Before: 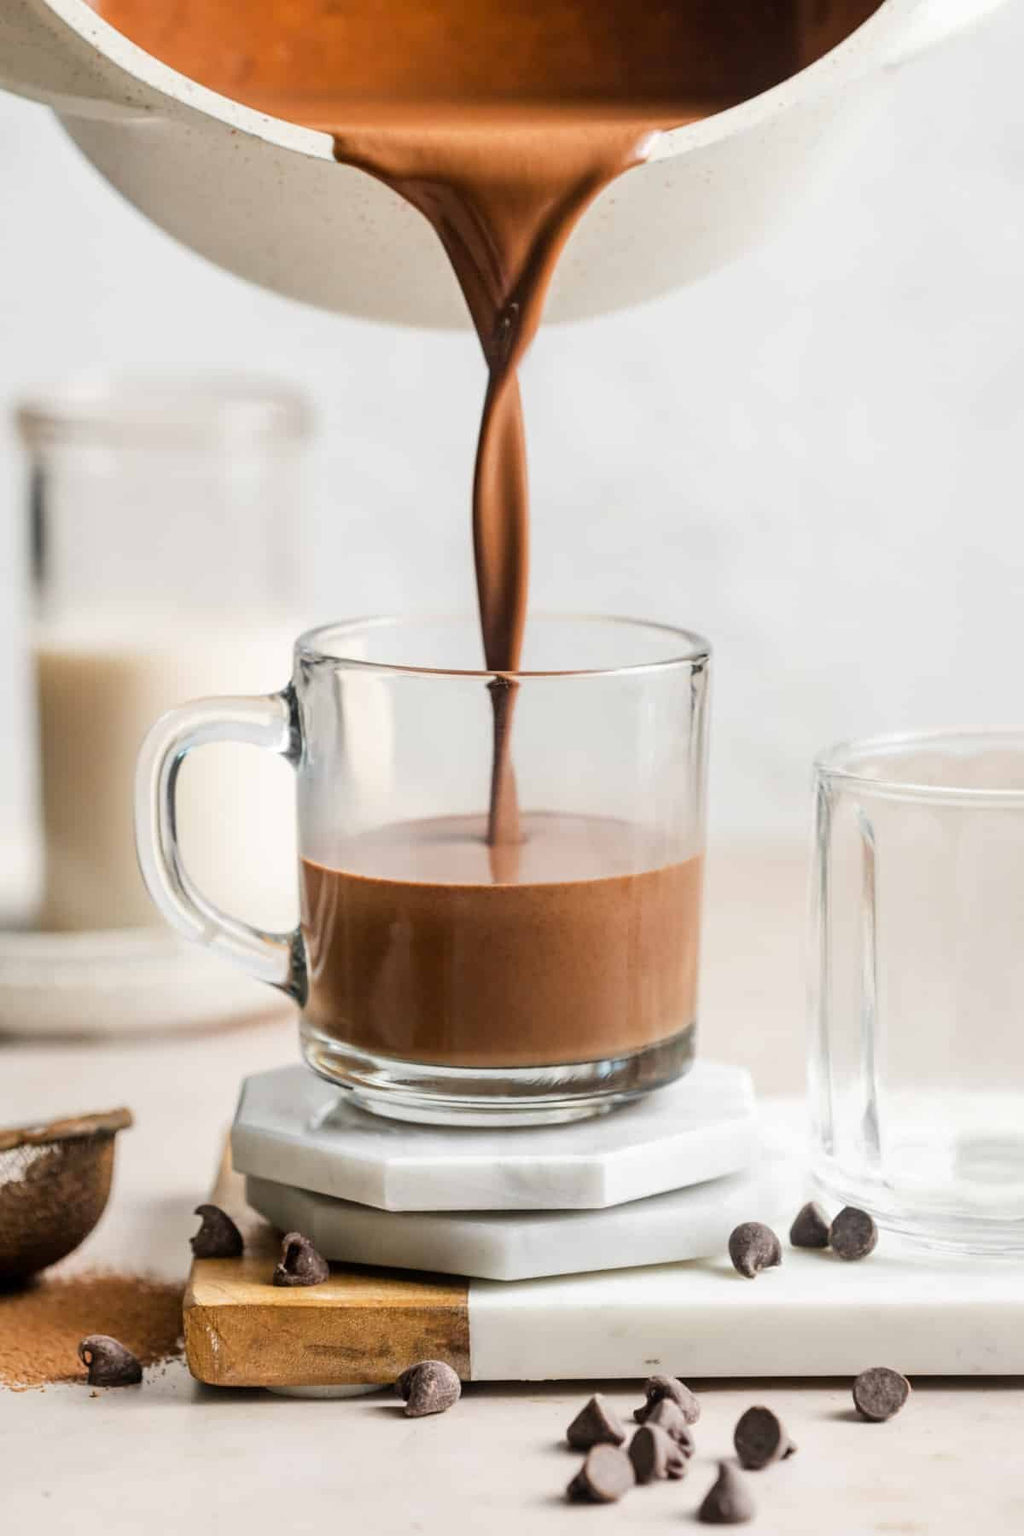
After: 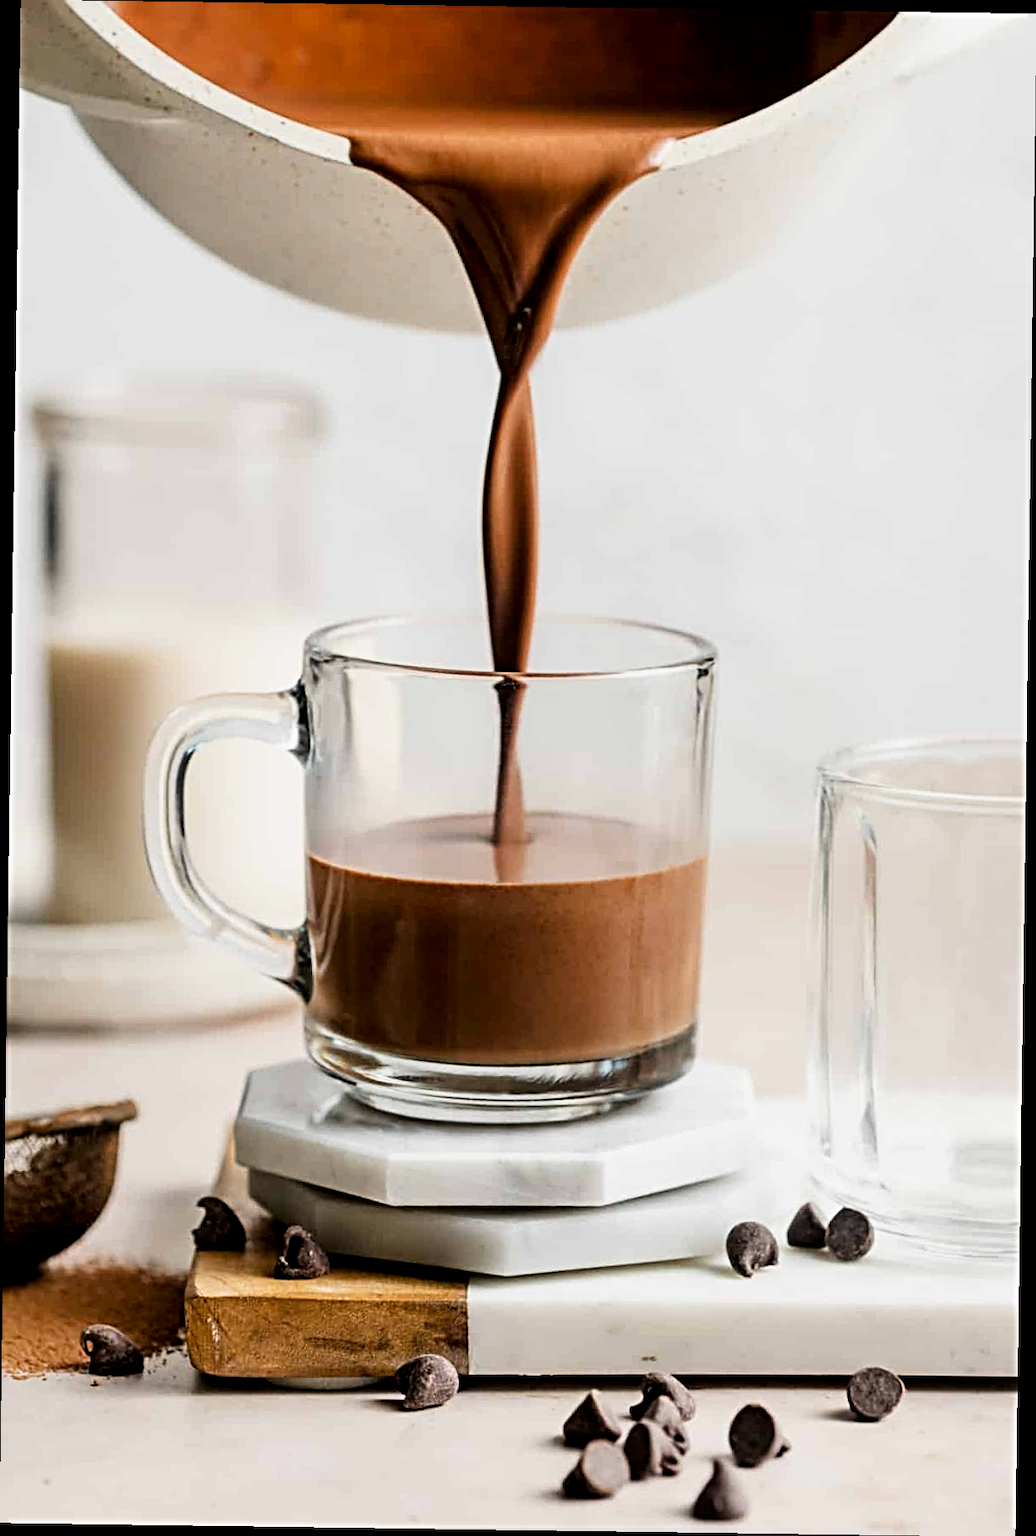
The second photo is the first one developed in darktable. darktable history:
rotate and perspective: rotation 0.8°, automatic cropping off
sharpen: radius 4
filmic rgb: black relative exposure -4.91 EV, white relative exposure 2.84 EV, hardness 3.7
contrast brightness saturation: contrast 0.07, brightness -0.13, saturation 0.06
